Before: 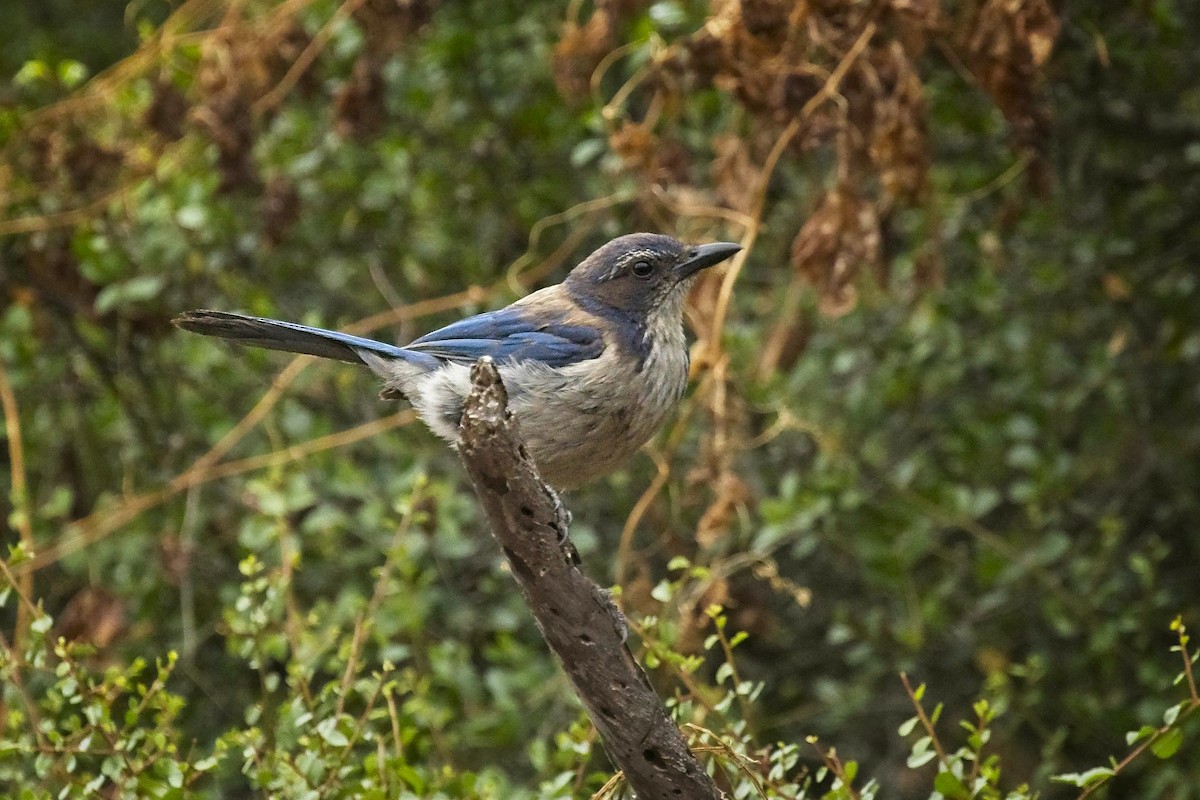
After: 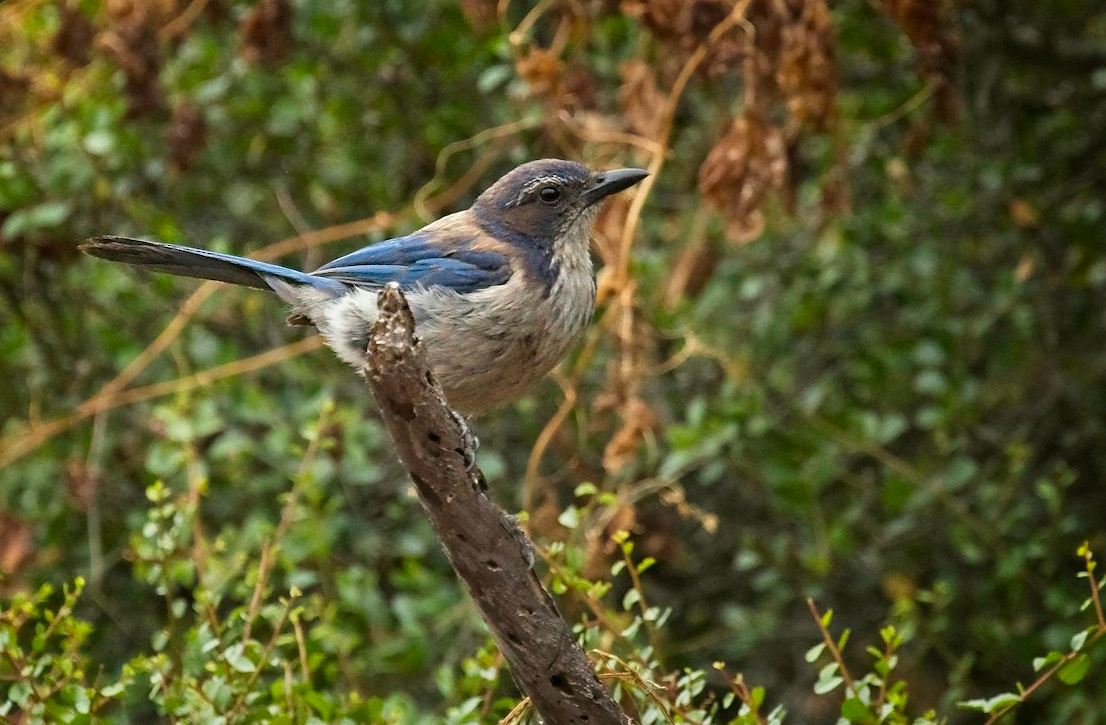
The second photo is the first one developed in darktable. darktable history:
crop and rotate: left 7.789%, top 9.328%
